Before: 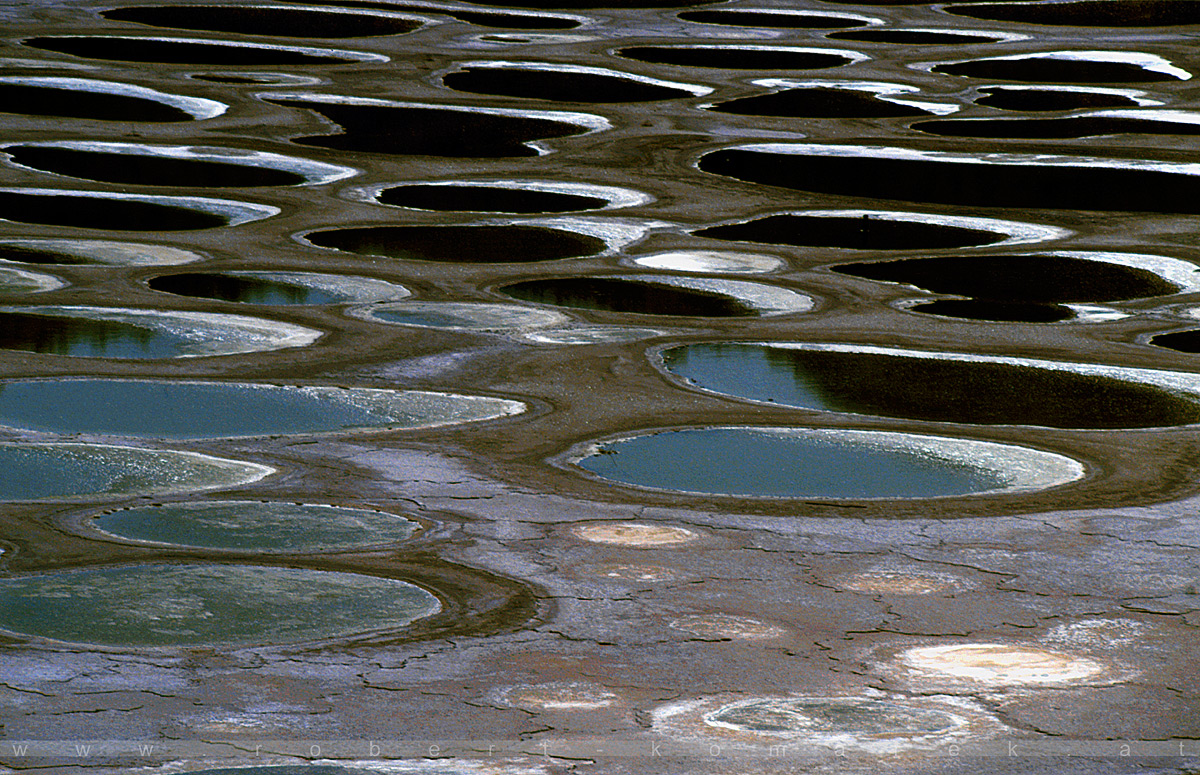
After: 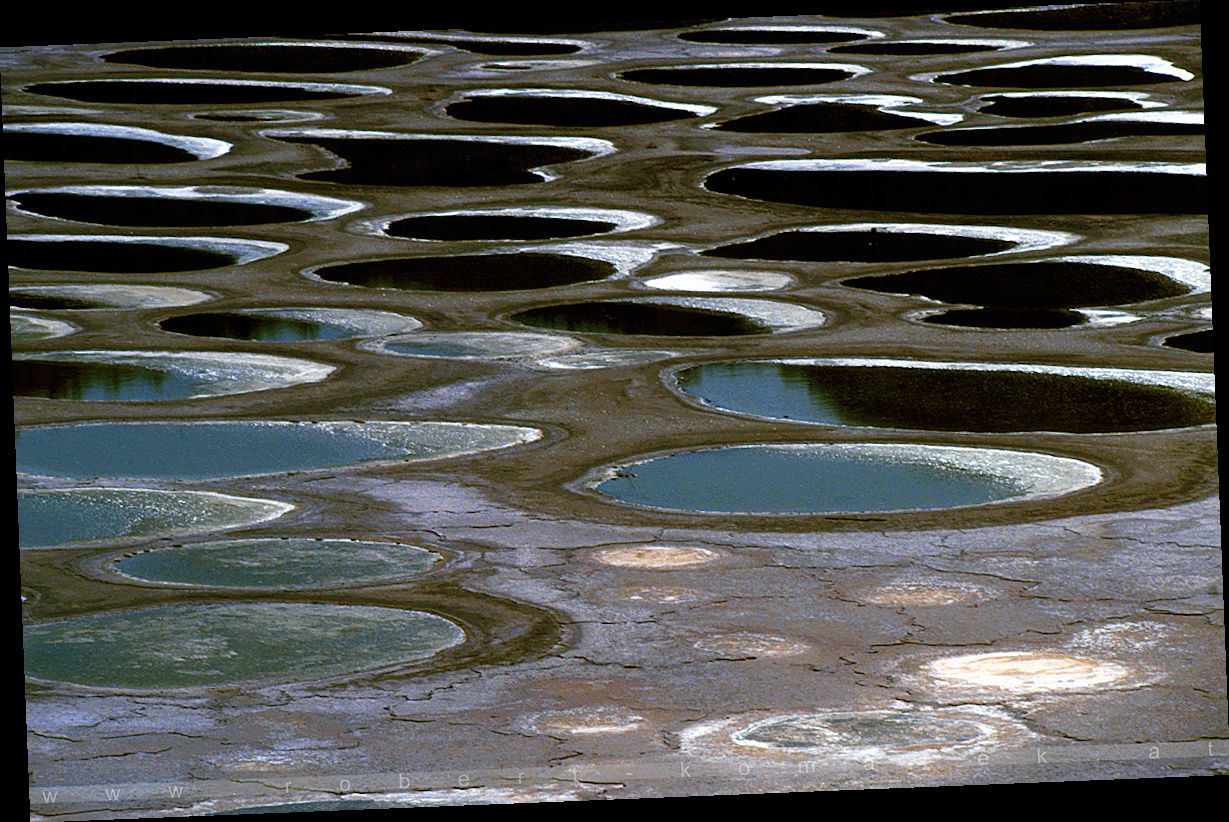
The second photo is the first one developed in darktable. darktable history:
exposure: exposure 0.15 EV, compensate highlight preservation false
rotate and perspective: rotation -2.29°, automatic cropping off
